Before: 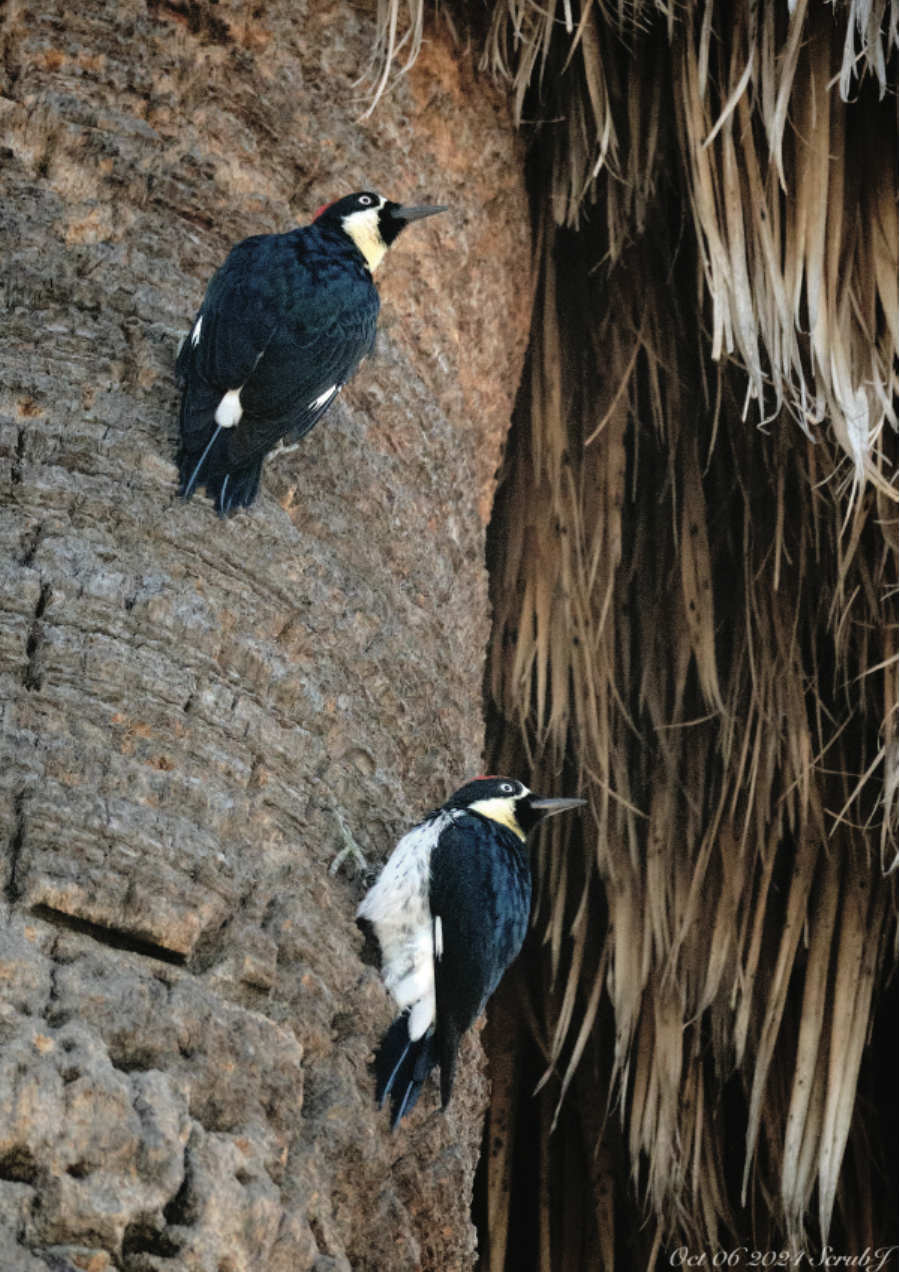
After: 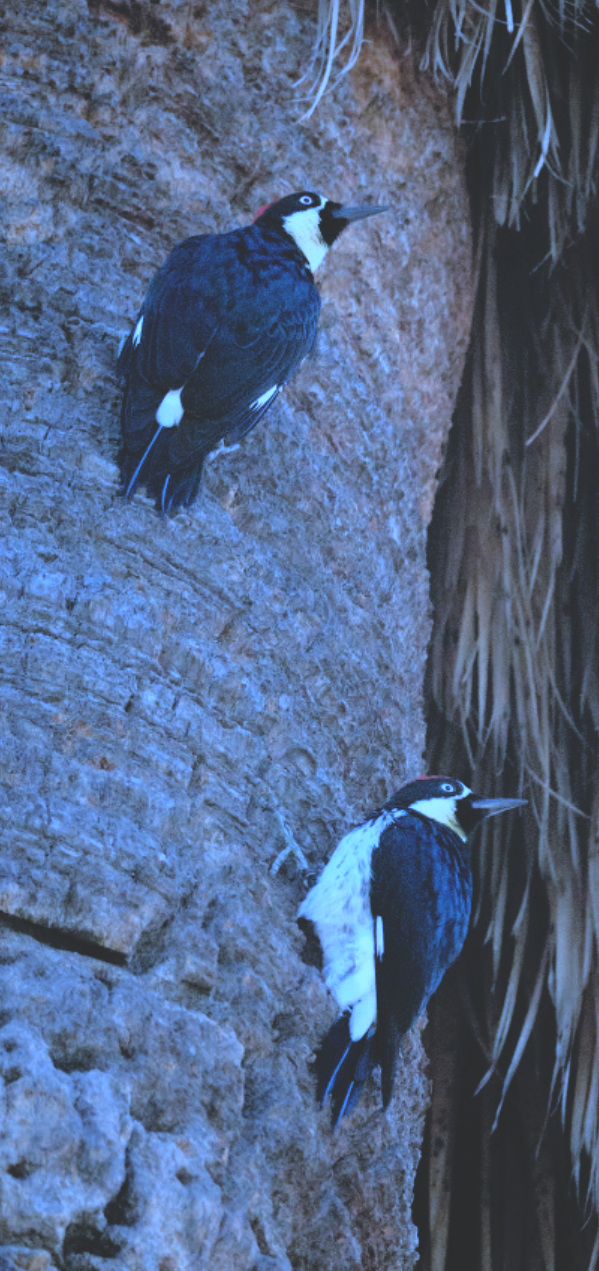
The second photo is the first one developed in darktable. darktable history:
contrast brightness saturation: contrast -0.11
white balance: red 0.766, blue 1.537
crop and rotate: left 6.617%, right 26.717%
exposure: black level correction -0.015, compensate highlight preservation false
